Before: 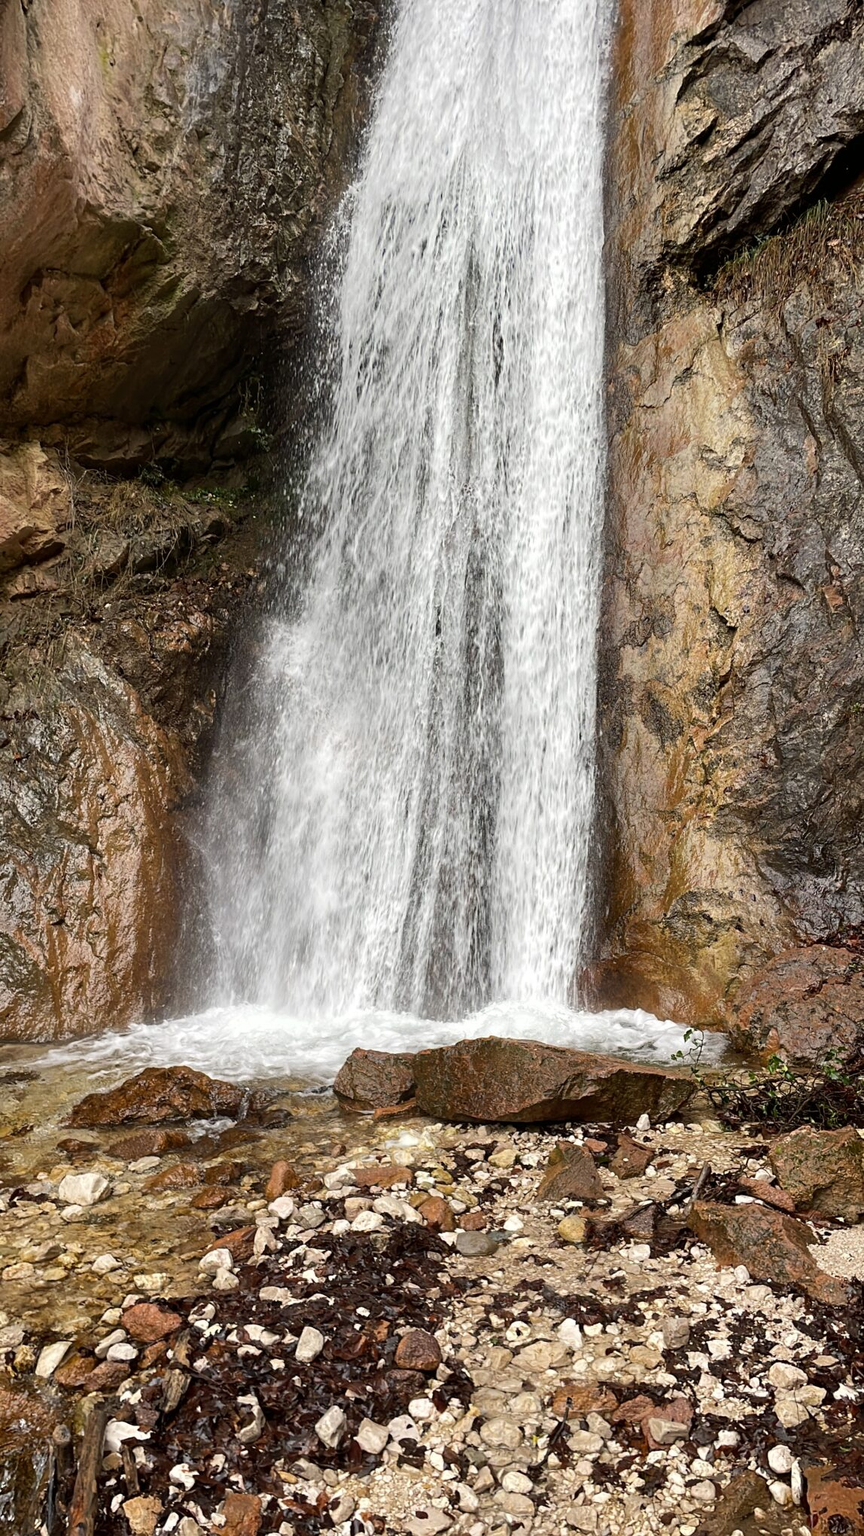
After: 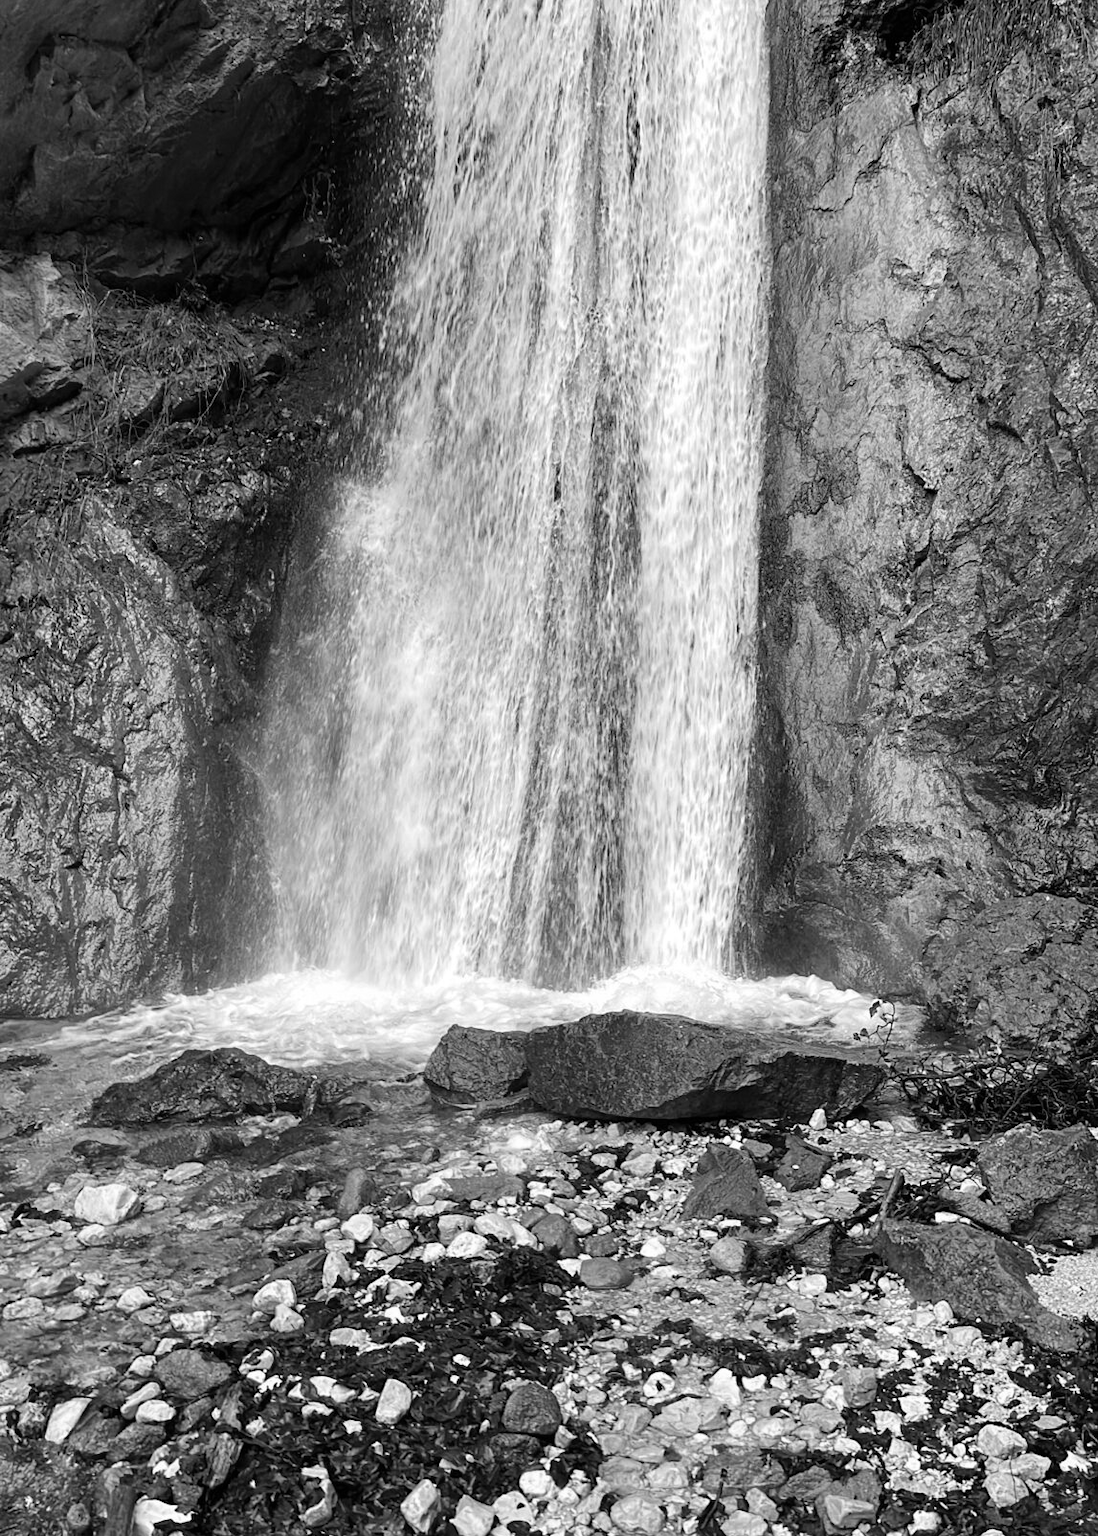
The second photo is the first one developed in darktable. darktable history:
crop and rotate: top 15.774%, bottom 5.506%
monochrome: on, module defaults
